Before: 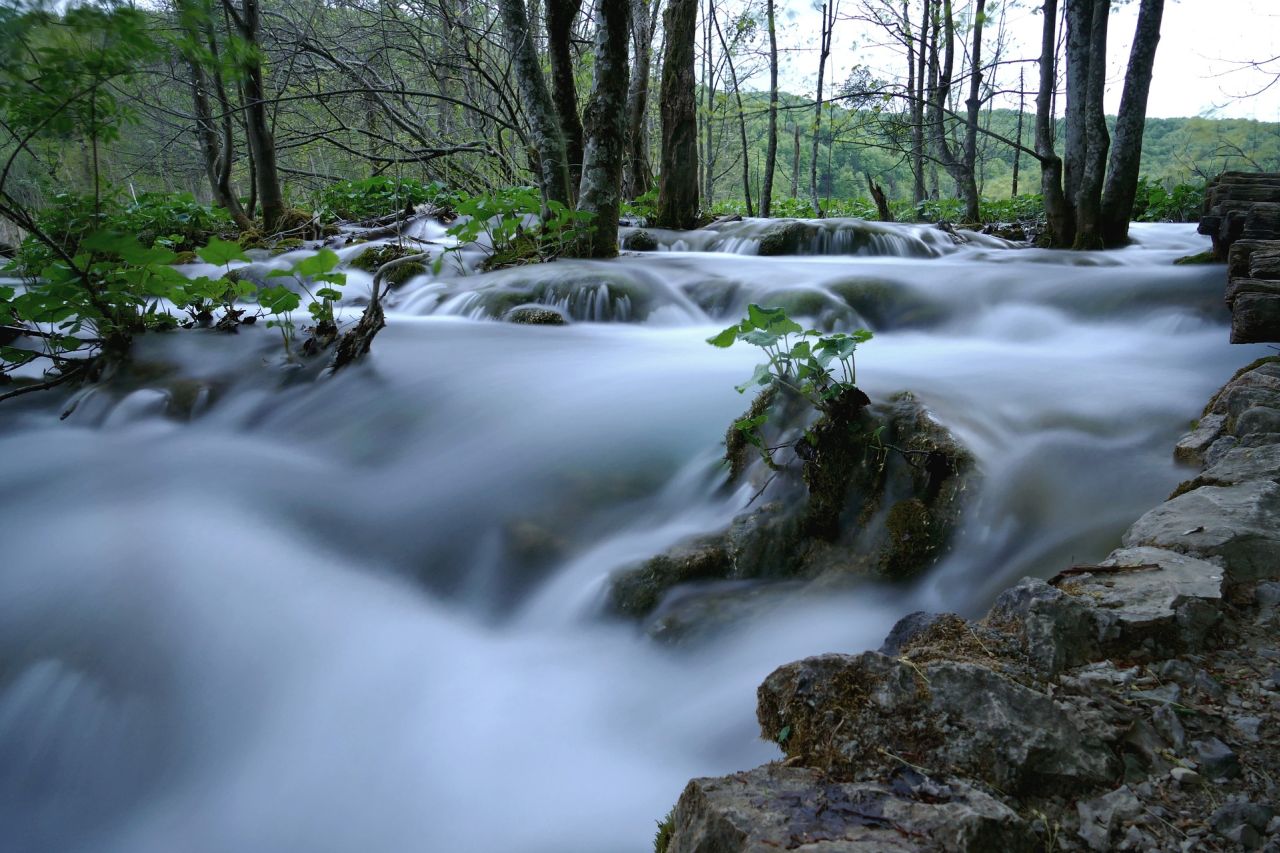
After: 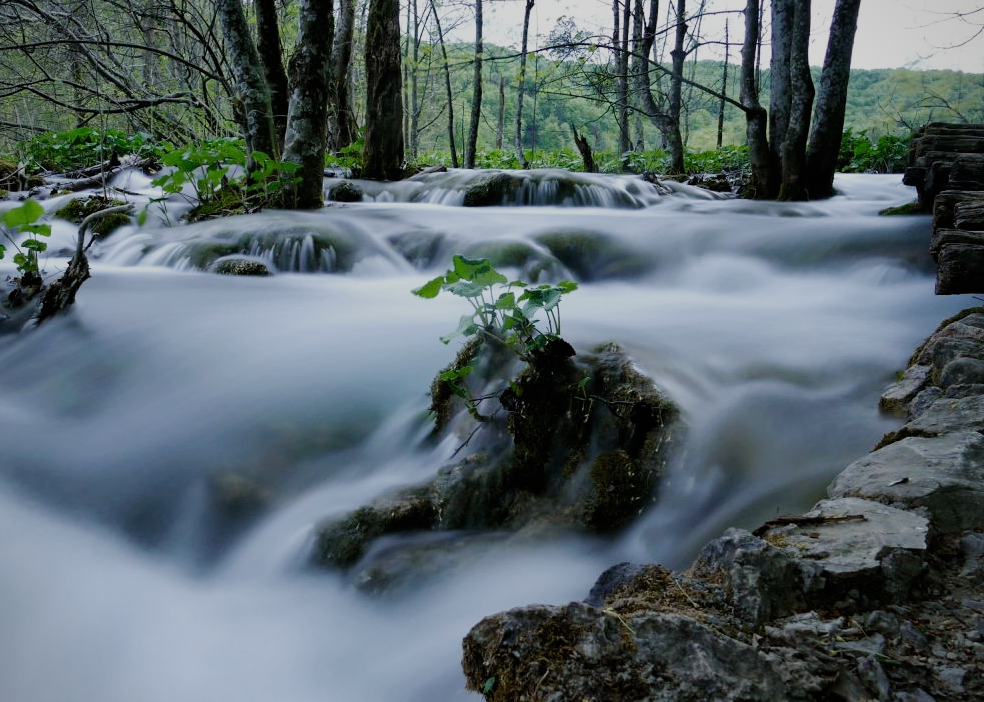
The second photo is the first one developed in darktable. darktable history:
vignetting: fall-off start 97.29%, fall-off radius 79.19%, width/height ratio 1.121, unbound false
filmic rgb: black relative exposure -7.65 EV, white relative exposure 4.56 EV, hardness 3.61, add noise in highlights 0.001, preserve chrominance no, color science v3 (2019), use custom middle-gray values true, iterations of high-quality reconstruction 0, contrast in highlights soft
crop: left 23.116%, top 5.855%, bottom 11.794%
